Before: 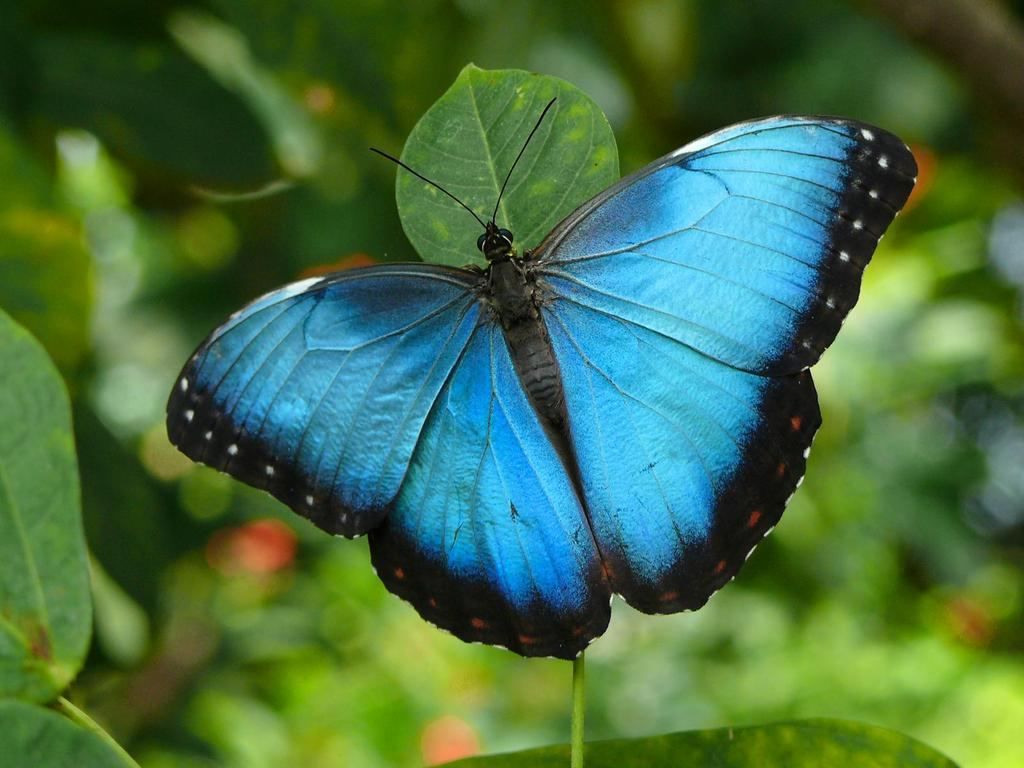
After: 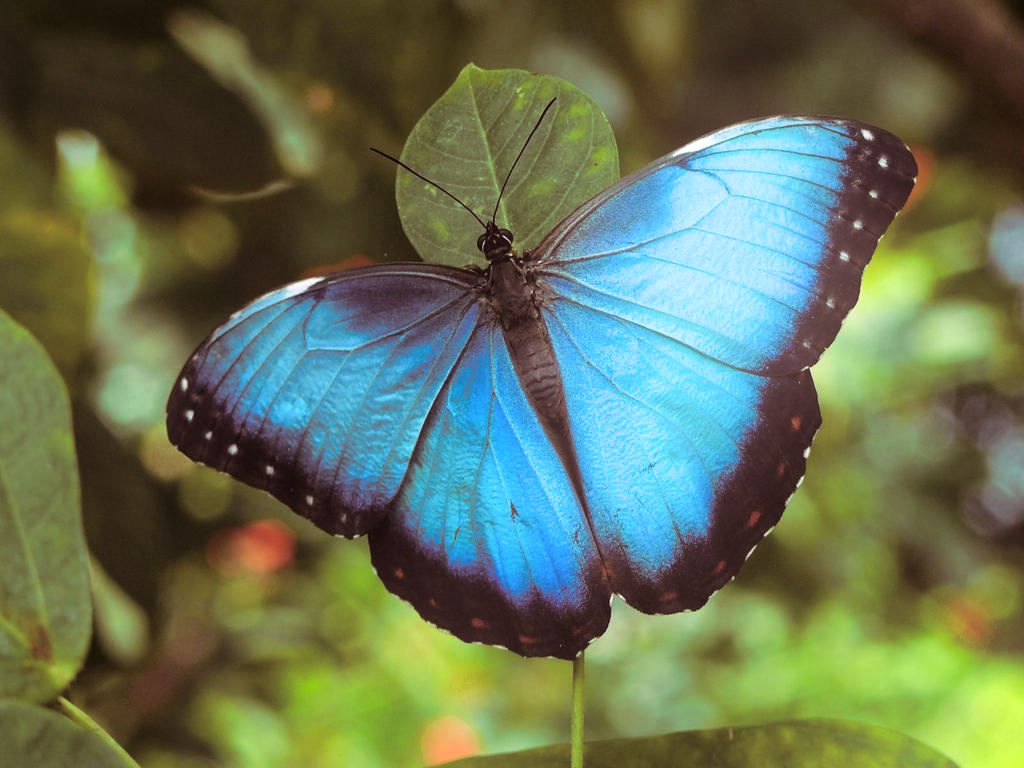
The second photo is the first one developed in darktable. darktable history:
bloom: threshold 82.5%, strength 16.25%
split-toning: highlights › hue 298.8°, highlights › saturation 0.73, compress 41.76%
levels: levels [0, 0.48, 0.961]
